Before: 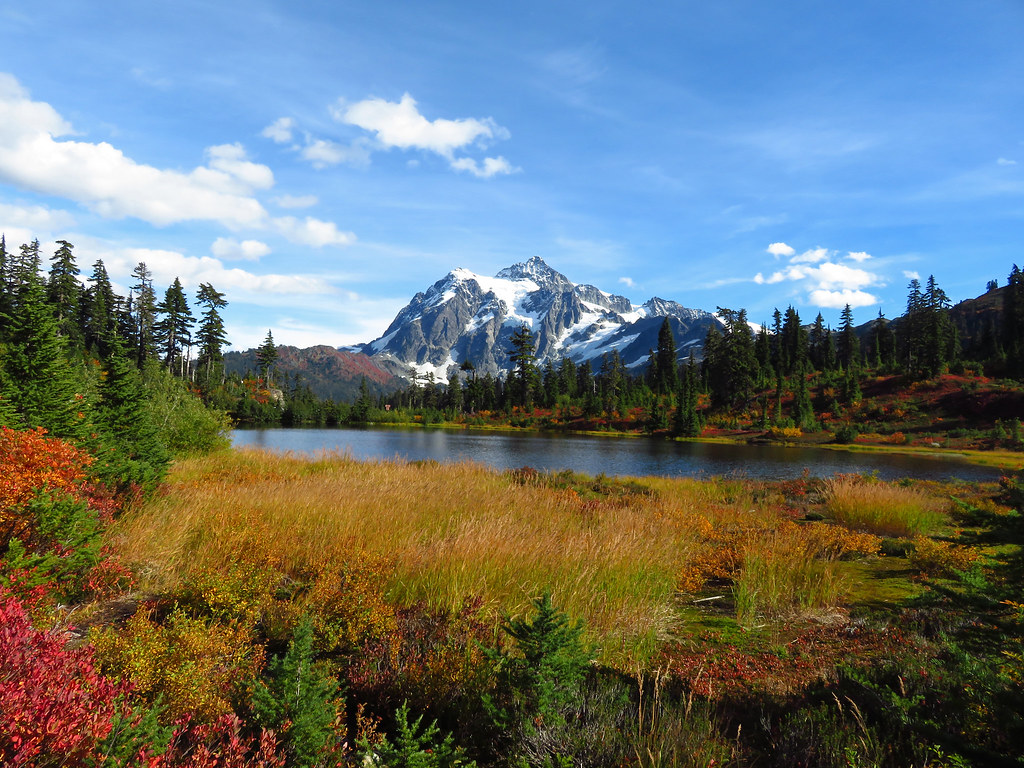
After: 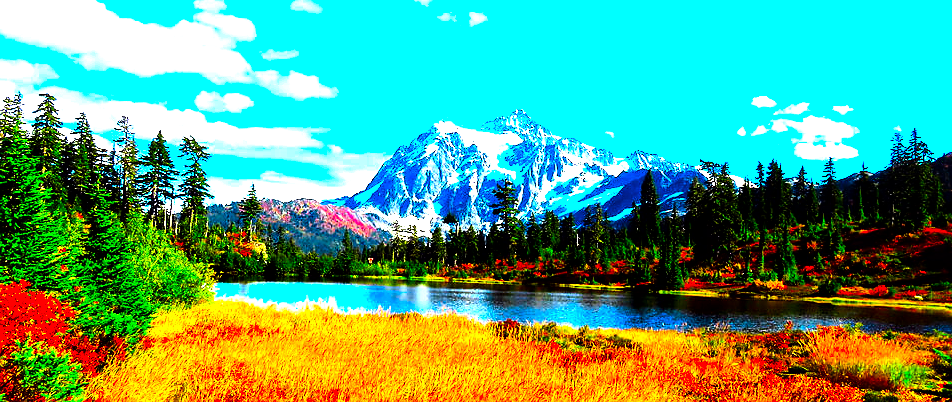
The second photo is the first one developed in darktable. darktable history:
sharpen: radius 0.969, amount 0.604
color correction: saturation 3
crop: left 1.744%, top 19.225%, right 5.069%, bottom 28.357%
rgb curve: curves: ch0 [(0, 0) (0.21, 0.15) (0.24, 0.21) (0.5, 0.75) (0.75, 0.96) (0.89, 0.99) (1, 1)]; ch1 [(0, 0.02) (0.21, 0.13) (0.25, 0.2) (0.5, 0.67) (0.75, 0.9) (0.89, 0.97) (1, 1)]; ch2 [(0, 0.02) (0.21, 0.13) (0.25, 0.2) (0.5, 0.67) (0.75, 0.9) (0.89, 0.97) (1, 1)], compensate middle gray true
color balance rgb: linear chroma grading › global chroma 10%, global vibrance 10%, contrast 15%, saturation formula JzAzBz (2021)
levels: levels [0, 0.394, 0.787]
local contrast: mode bilateral grid, contrast 25, coarseness 47, detail 151%, midtone range 0.2
